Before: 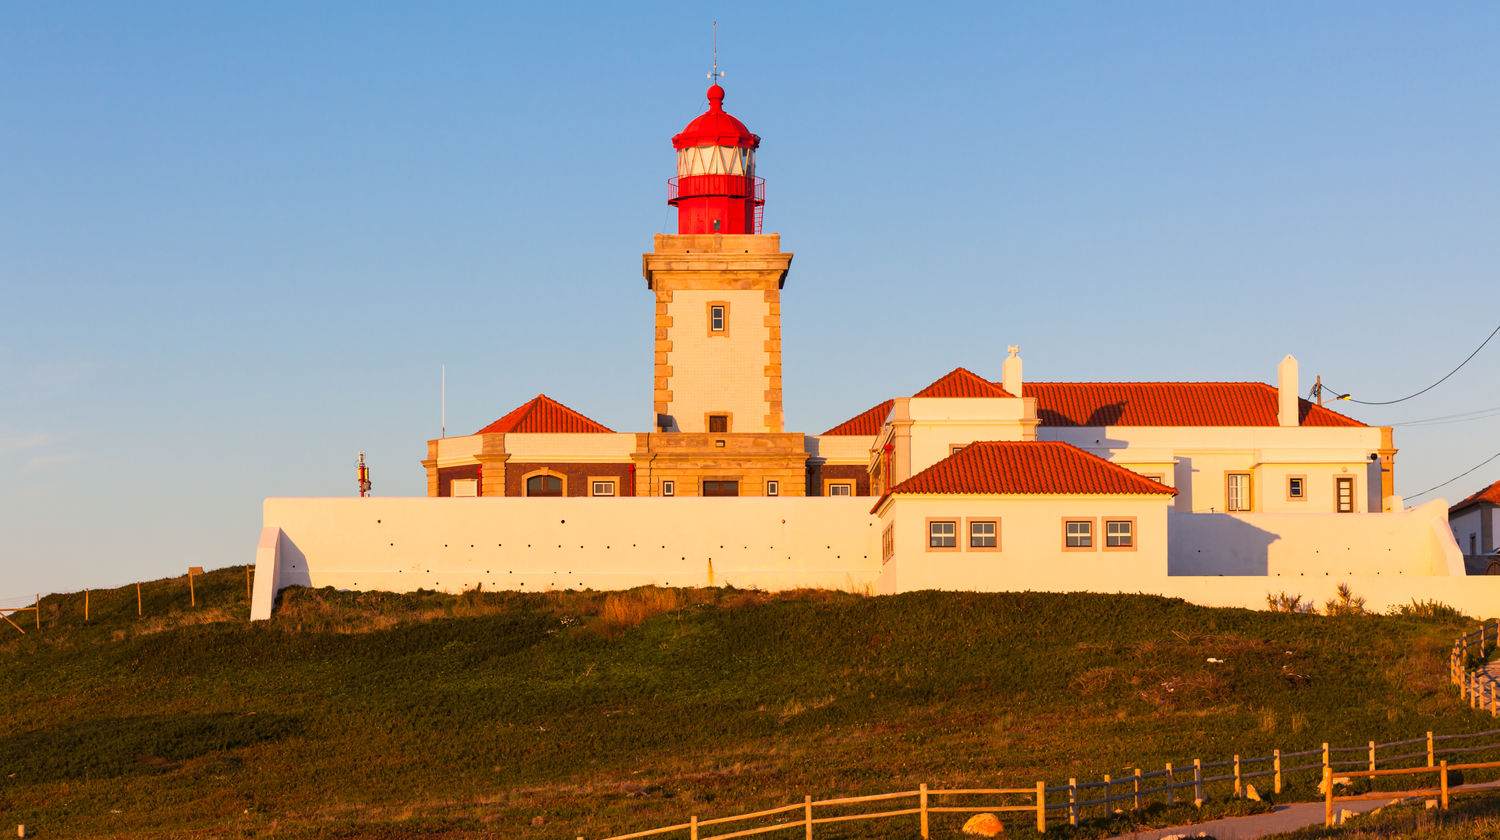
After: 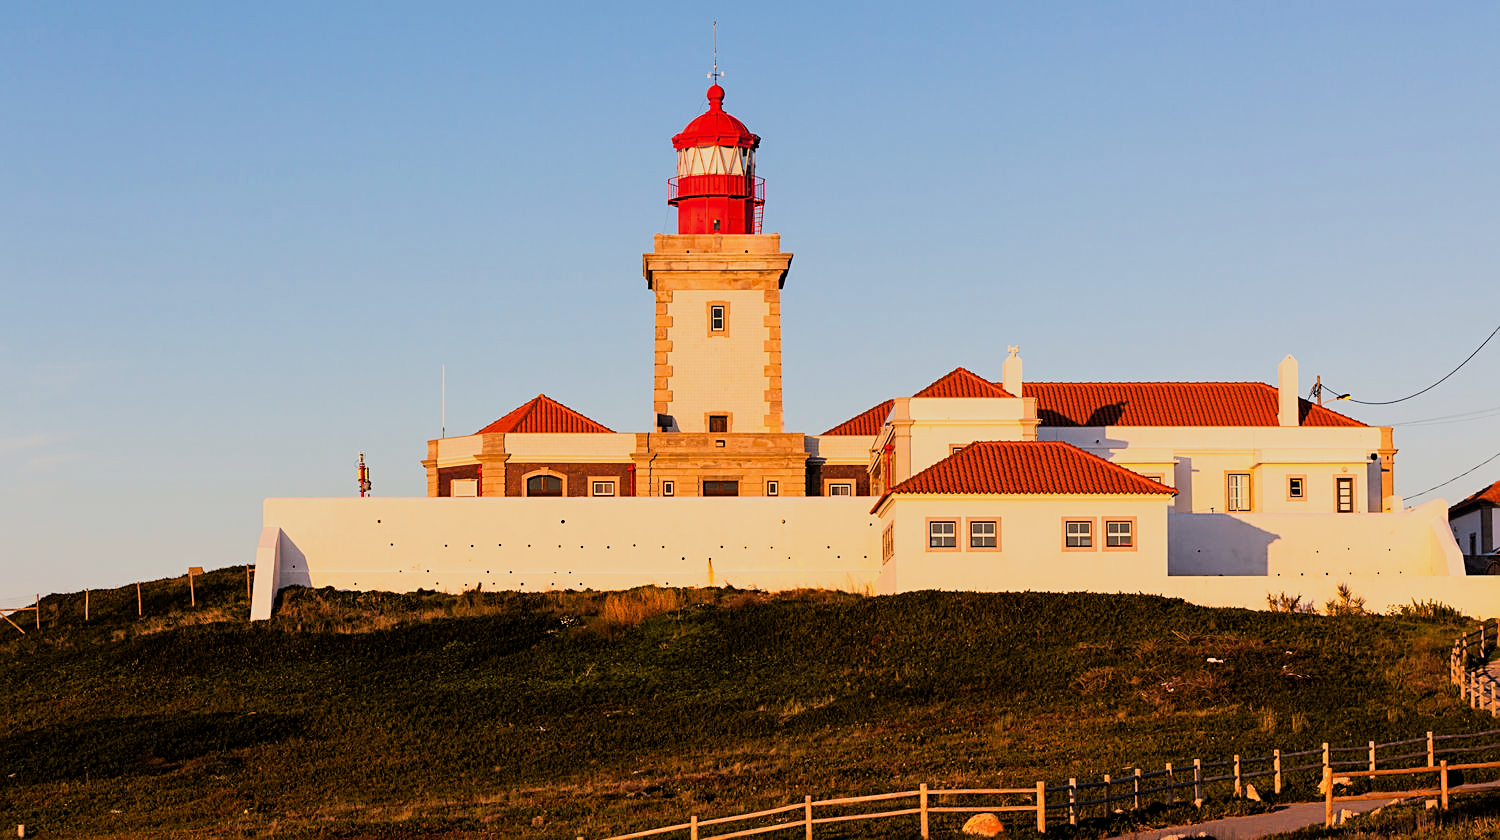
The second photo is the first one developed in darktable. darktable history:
sharpen: on, module defaults
filmic rgb: black relative exposure -5.14 EV, white relative exposure 3.95 EV, hardness 2.88, contrast 1.301, highlights saturation mix -30.66%
